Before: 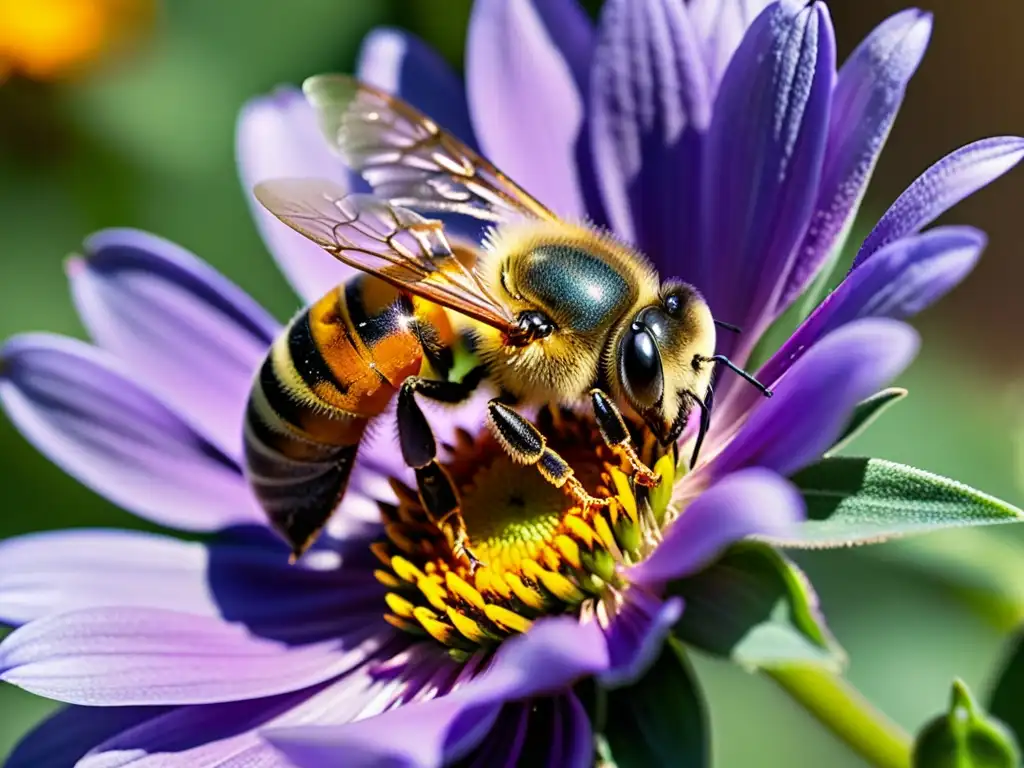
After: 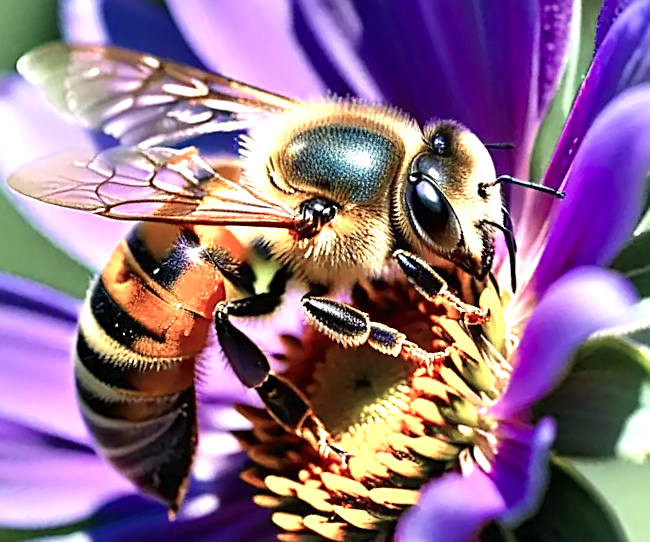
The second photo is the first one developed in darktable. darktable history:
exposure: black level correction 0, exposure 0.692 EV, compensate exposure bias true, compensate highlight preservation false
crop and rotate: angle 20.32°, left 6.757%, right 4.291%, bottom 1.122%
sharpen: on, module defaults
color zones: curves: ch0 [(0, 0.473) (0.001, 0.473) (0.226, 0.548) (0.4, 0.589) (0.525, 0.54) (0.728, 0.403) (0.999, 0.473) (1, 0.473)]; ch1 [(0, 0.619) (0.001, 0.619) (0.234, 0.388) (0.4, 0.372) (0.528, 0.422) (0.732, 0.53) (0.999, 0.619) (1, 0.619)]; ch2 [(0, 0.547) (0.001, 0.547) (0.226, 0.45) (0.4, 0.525) (0.525, 0.585) (0.8, 0.511) (0.999, 0.547) (1, 0.547)]
